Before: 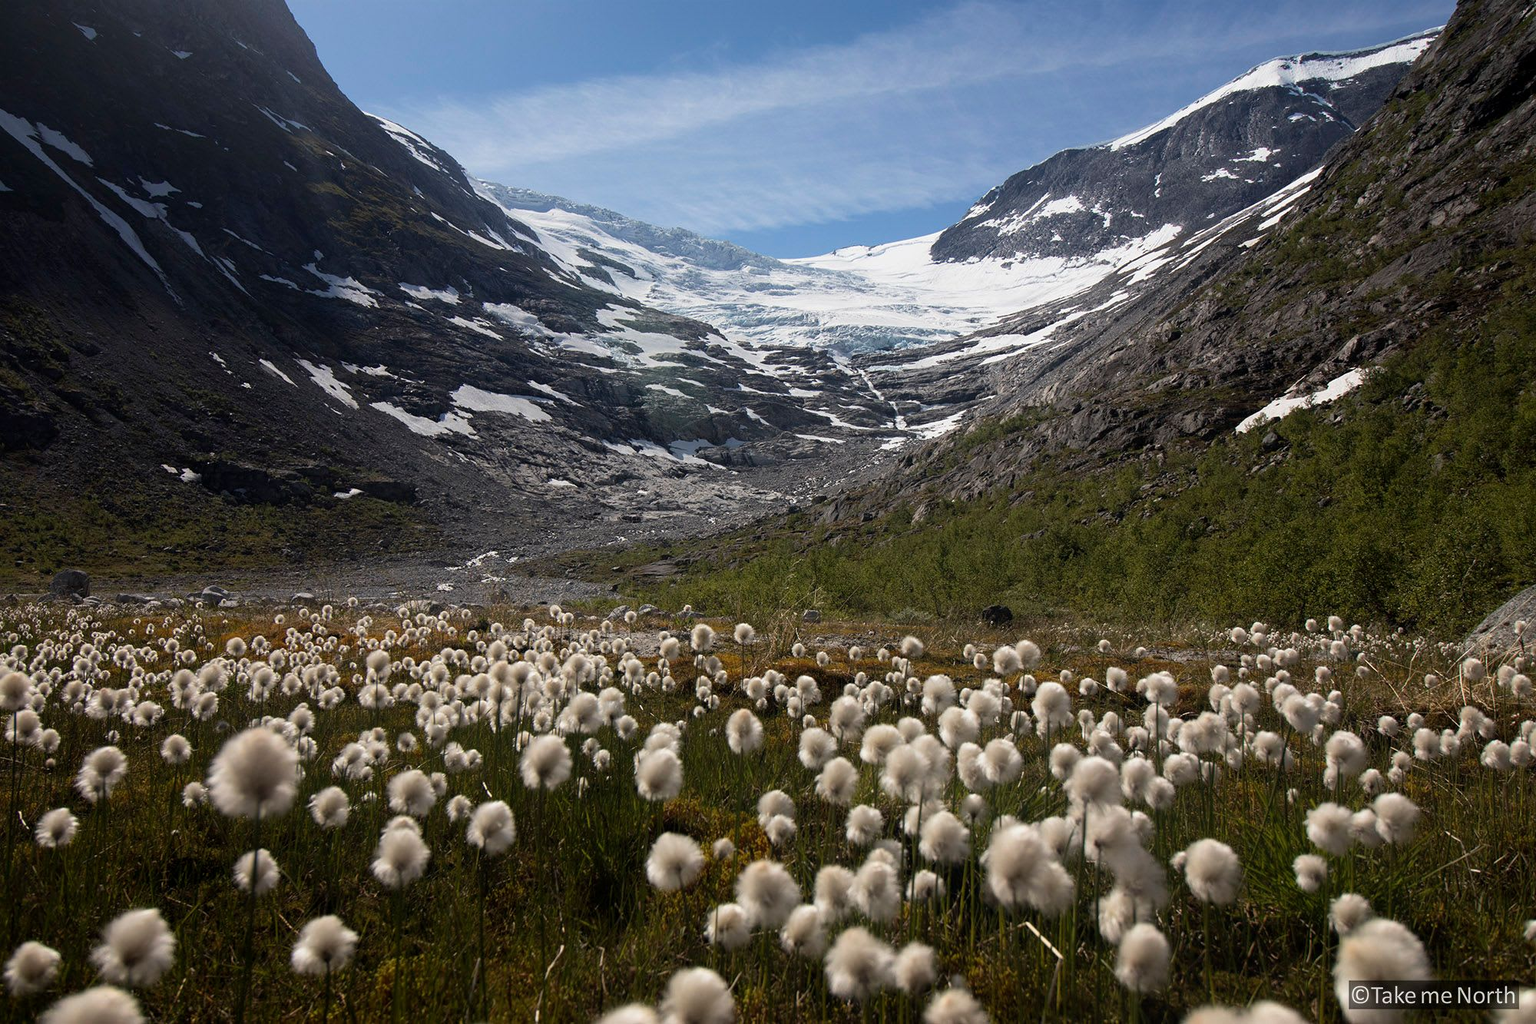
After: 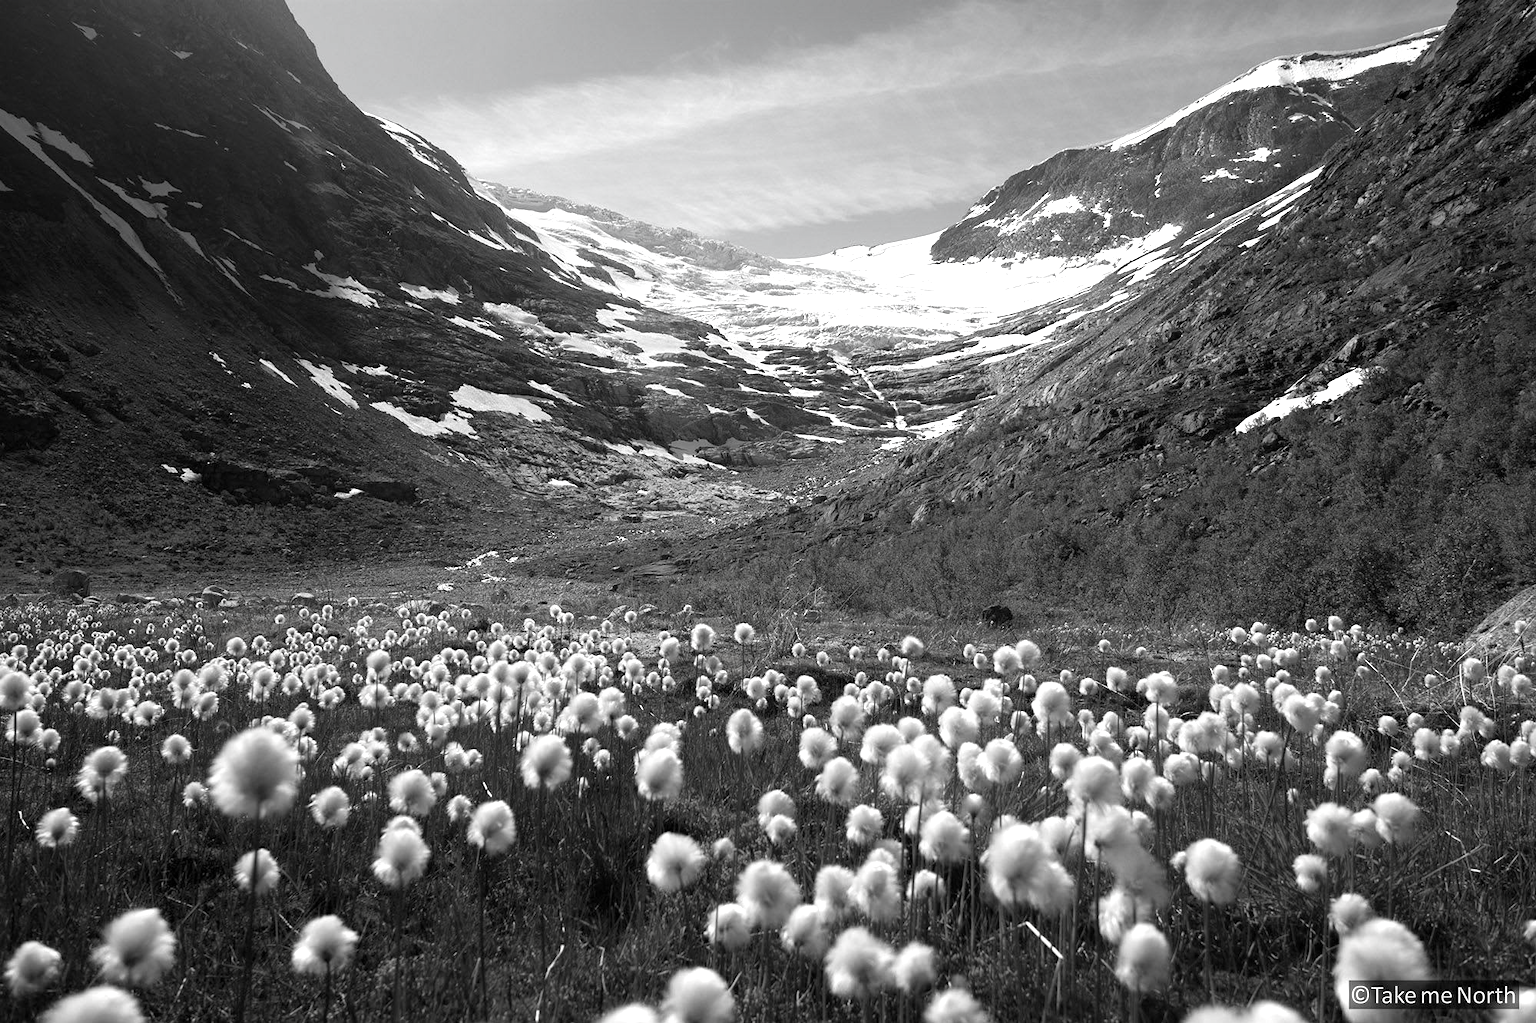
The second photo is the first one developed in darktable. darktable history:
contrast brightness saturation: saturation -0.985
exposure: exposure 0.755 EV, compensate highlight preservation false
